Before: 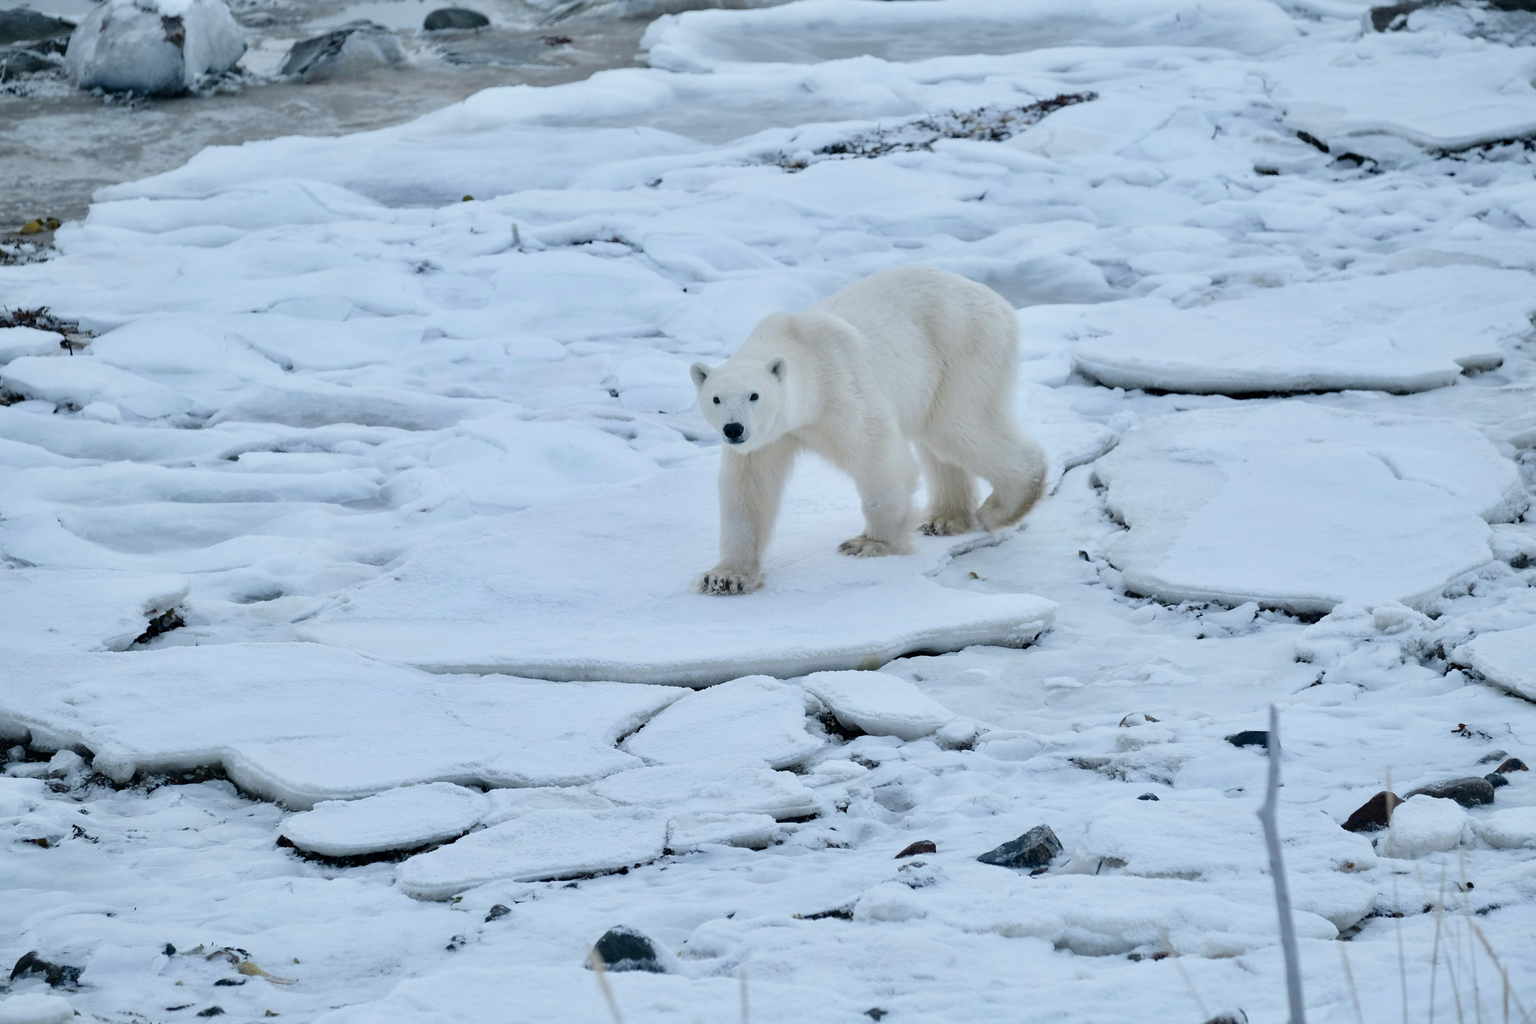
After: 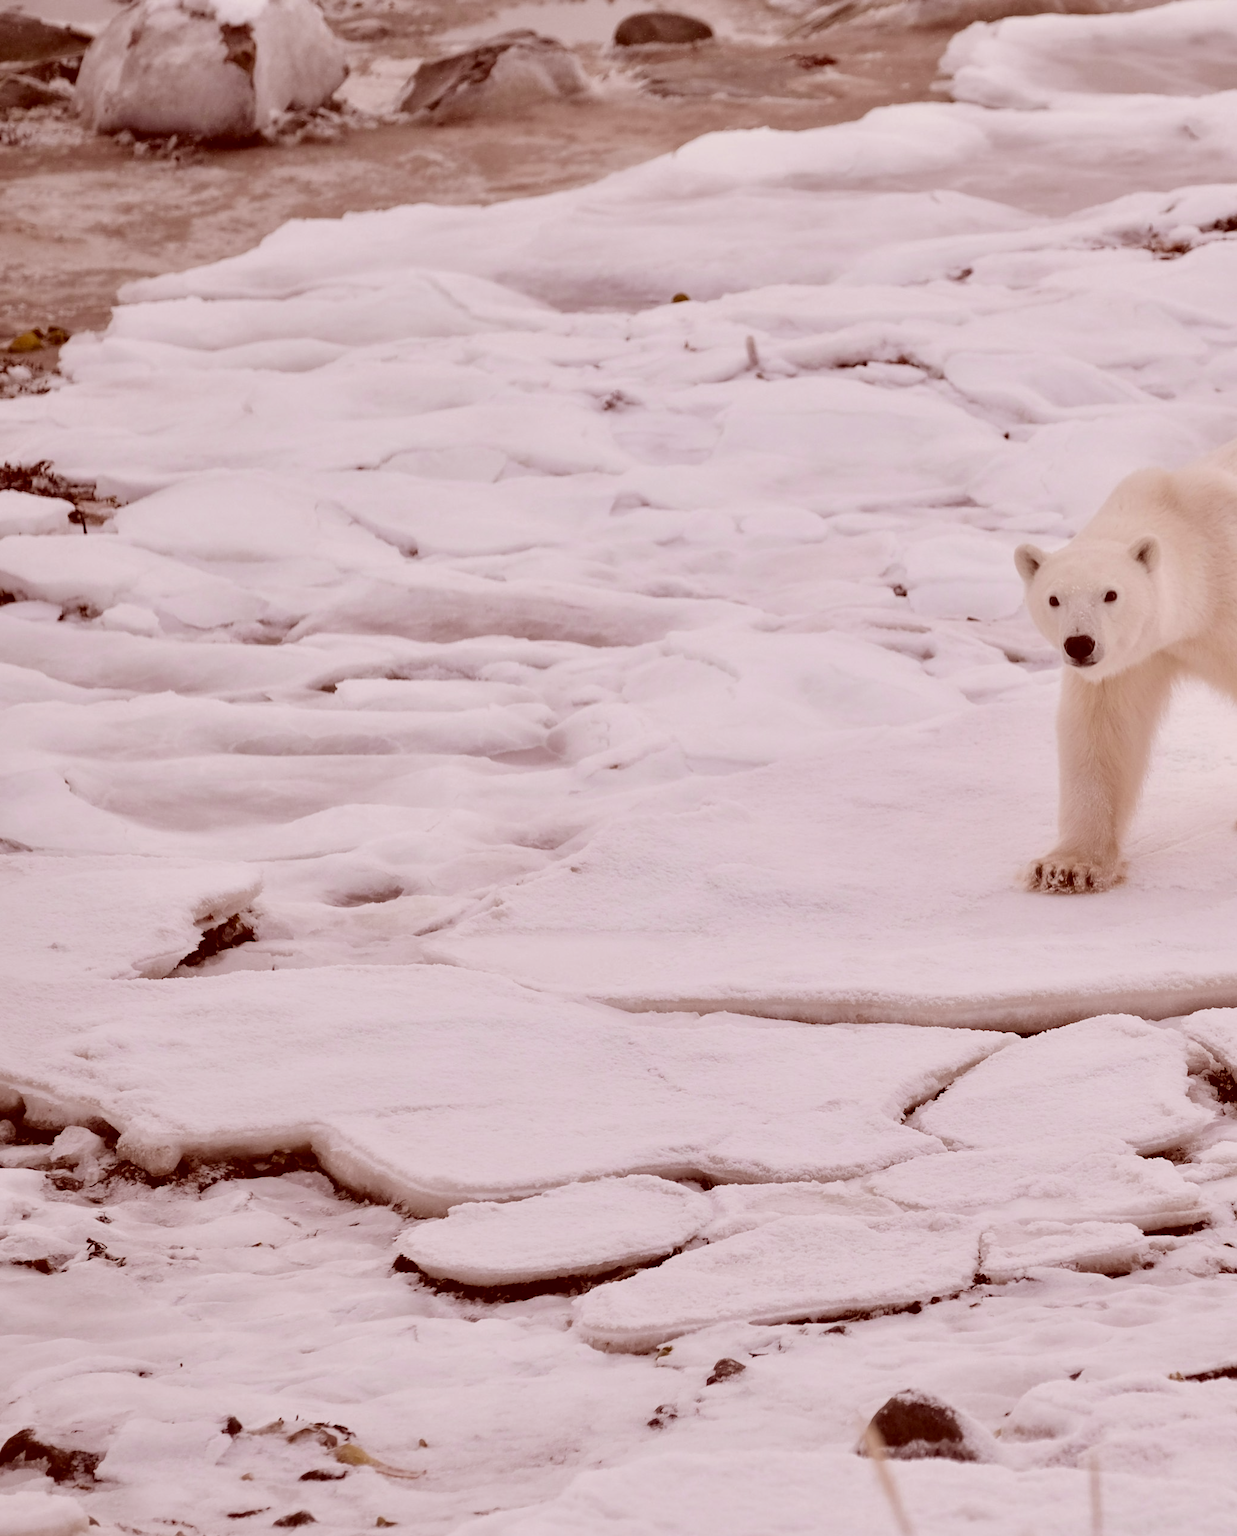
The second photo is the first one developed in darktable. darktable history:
color correction: highlights a* 9.42, highlights b* 8.7, shadows a* 39.67, shadows b* 39.35, saturation 0.816
crop: left 0.972%, right 45.37%, bottom 0.079%
